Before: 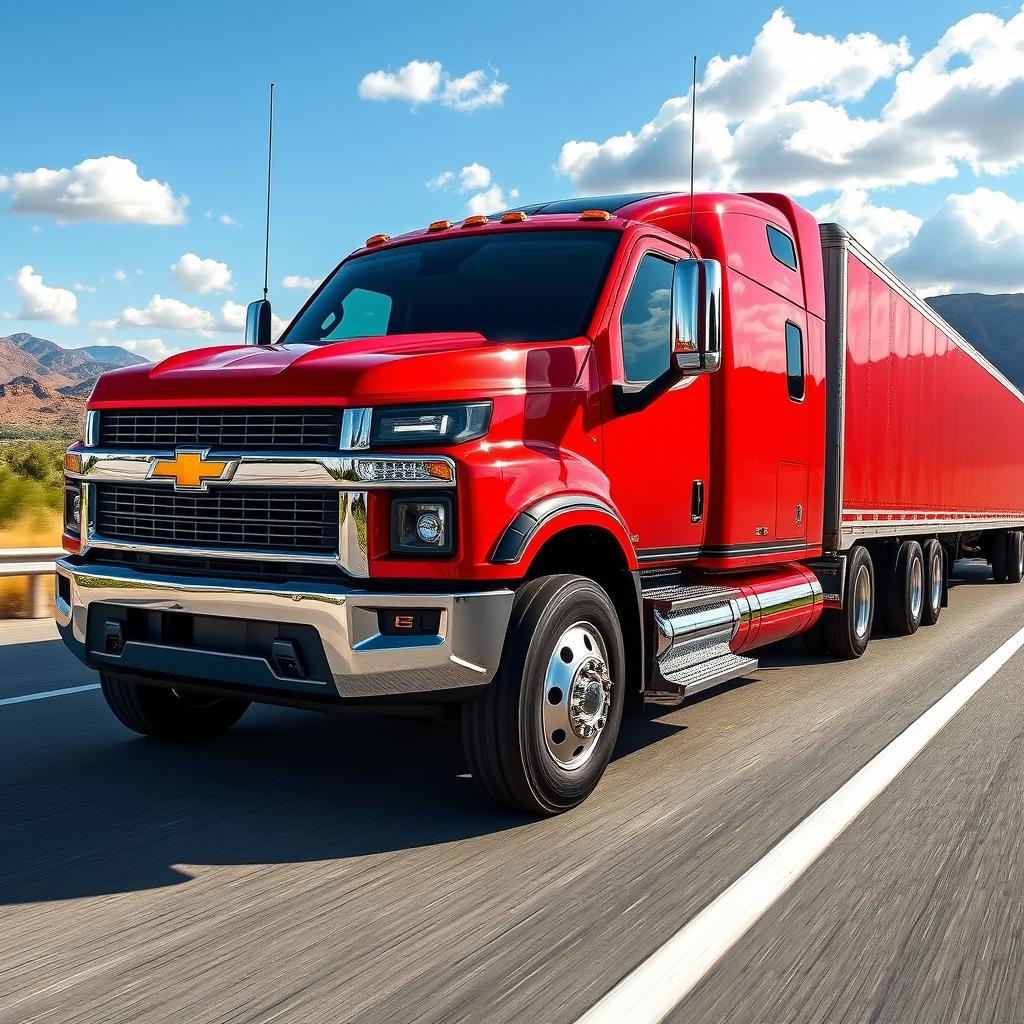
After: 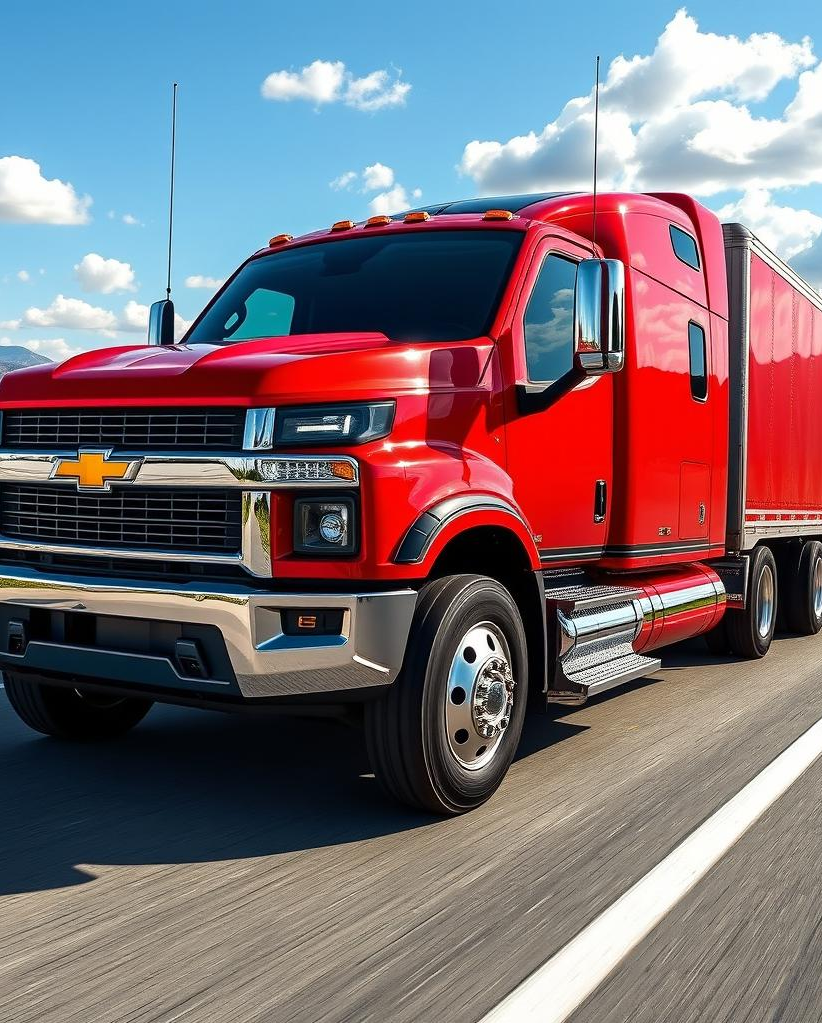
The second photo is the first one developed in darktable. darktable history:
crop and rotate: left 9.534%, right 10.129%
